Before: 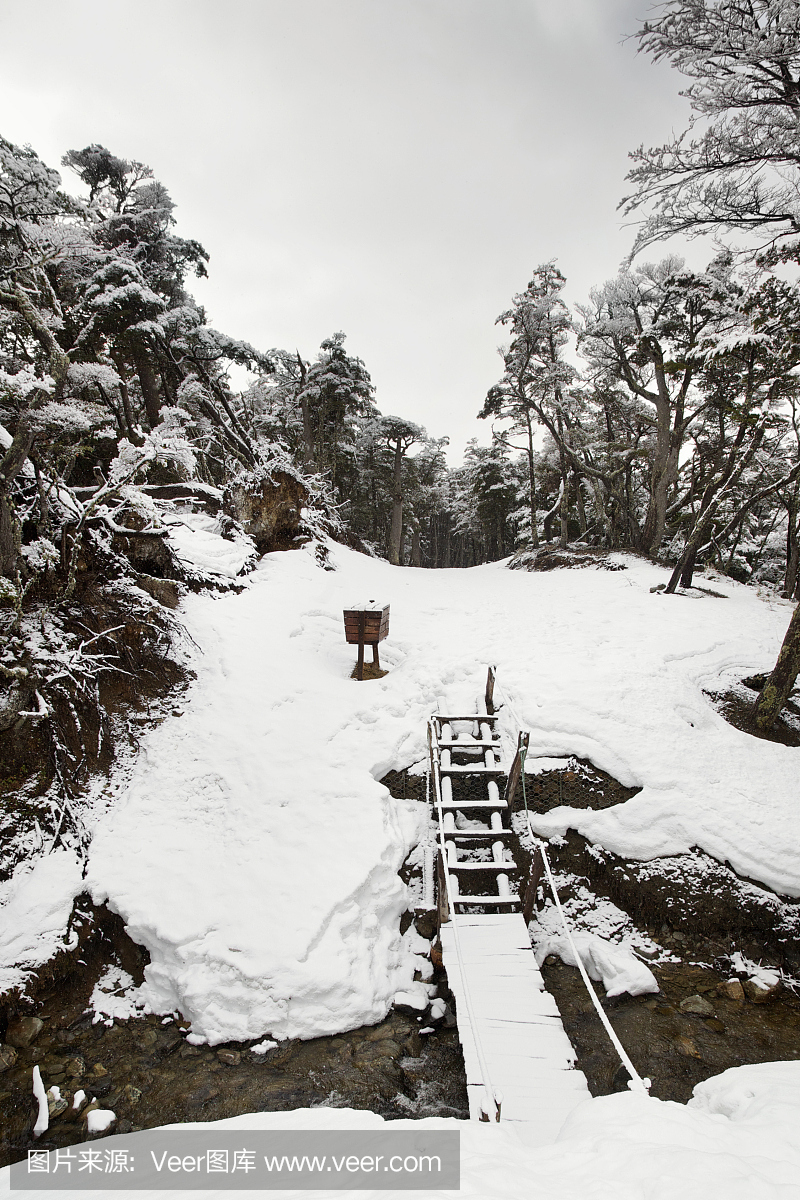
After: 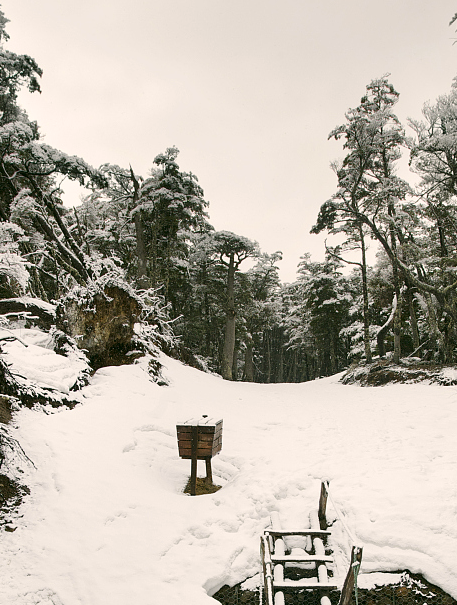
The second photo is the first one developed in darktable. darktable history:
crop: left 20.932%, top 15.471%, right 21.848%, bottom 34.081%
color correction: highlights a* 4.02, highlights b* 4.98, shadows a* -7.55, shadows b* 4.98
